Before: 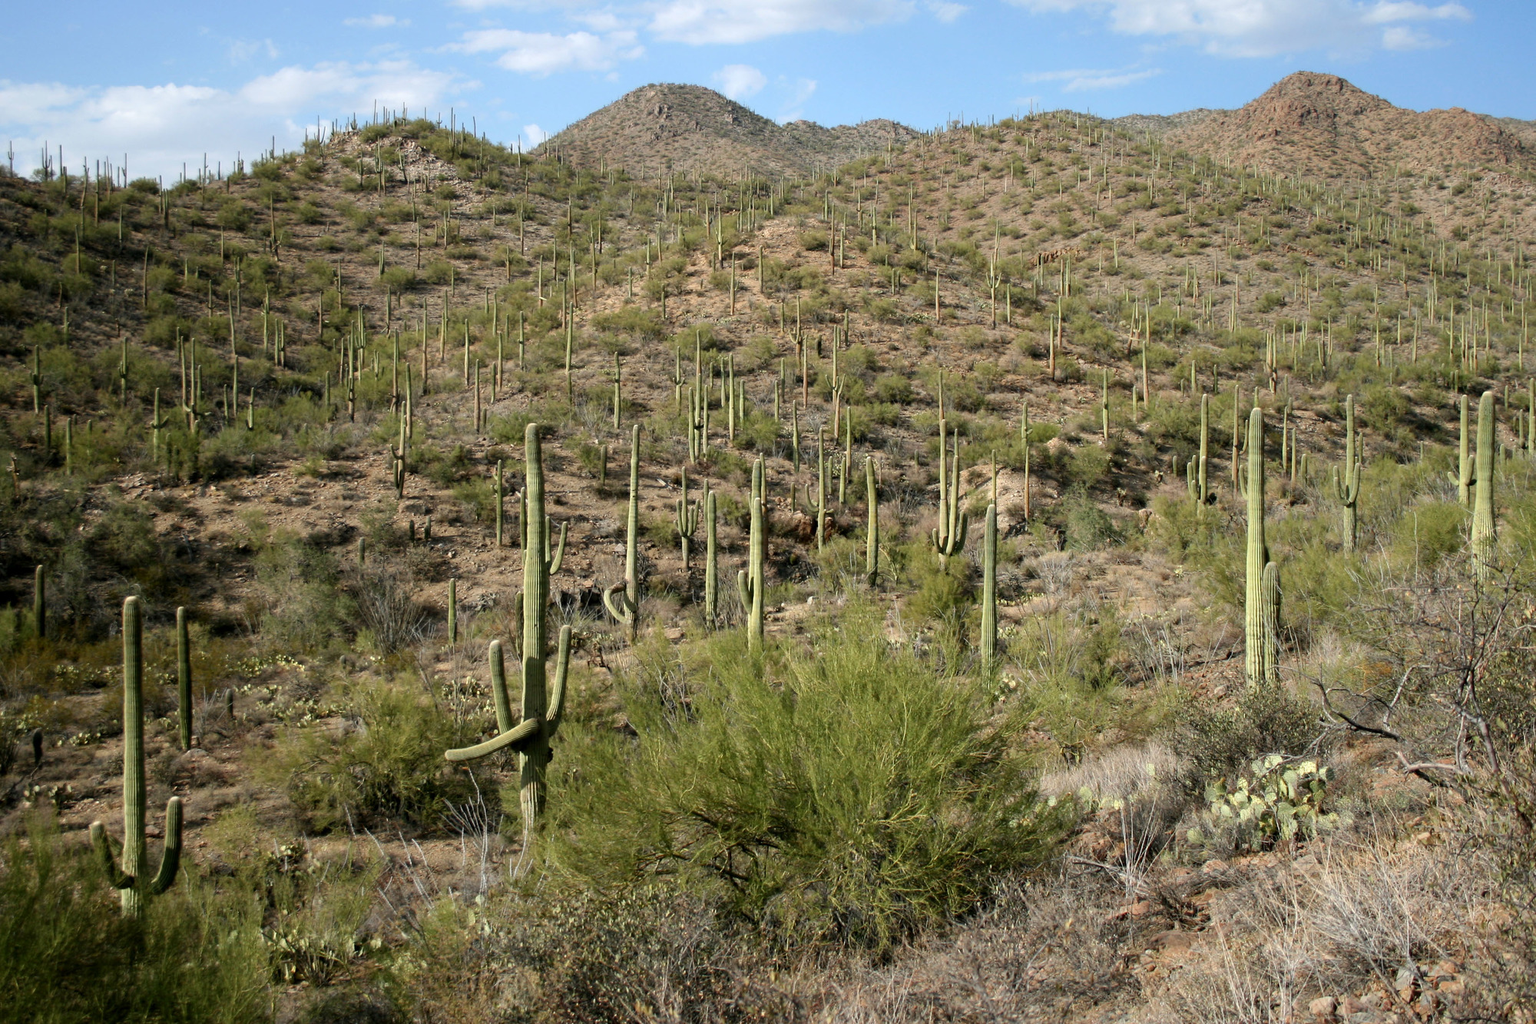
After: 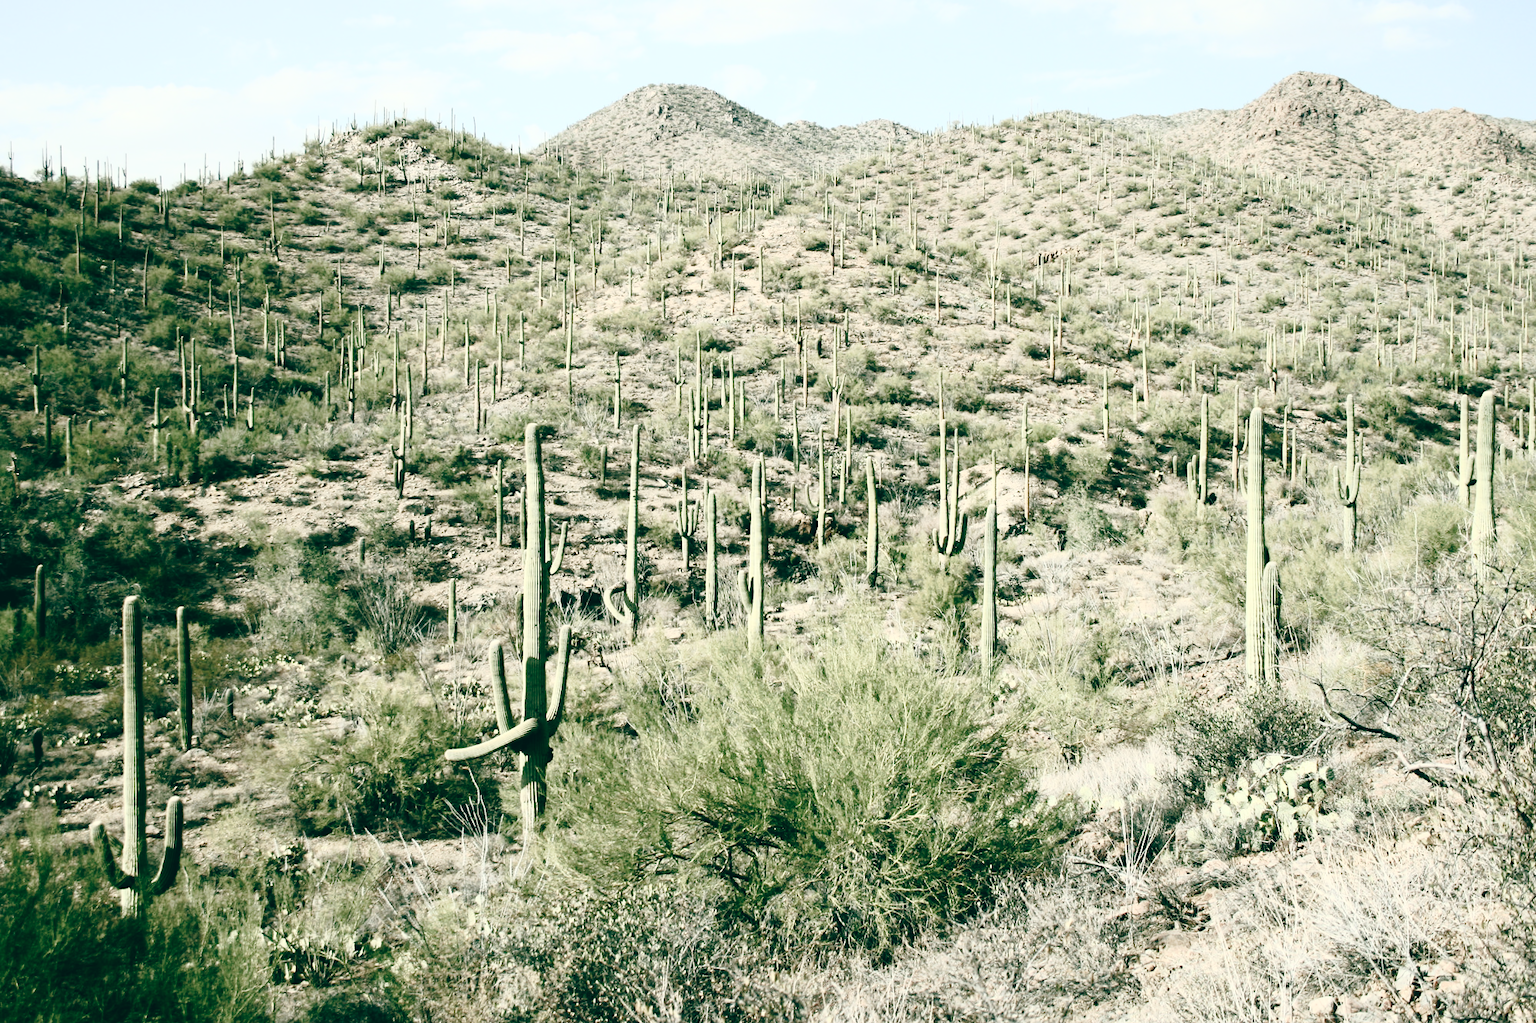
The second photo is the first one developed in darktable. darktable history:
contrast brightness saturation: contrast 0.57, brightness 0.57, saturation -0.34
tone curve: curves: ch0 [(0, 0) (0.003, 0.001) (0.011, 0.006) (0.025, 0.012) (0.044, 0.018) (0.069, 0.025) (0.1, 0.045) (0.136, 0.074) (0.177, 0.124) (0.224, 0.196) (0.277, 0.289) (0.335, 0.396) (0.399, 0.495) (0.468, 0.585) (0.543, 0.663) (0.623, 0.728) (0.709, 0.808) (0.801, 0.87) (0.898, 0.932) (1, 1)], preserve colors none
color balance: lift [1.005, 0.99, 1.007, 1.01], gamma [1, 1.034, 1.032, 0.966], gain [0.873, 1.055, 1.067, 0.933]
